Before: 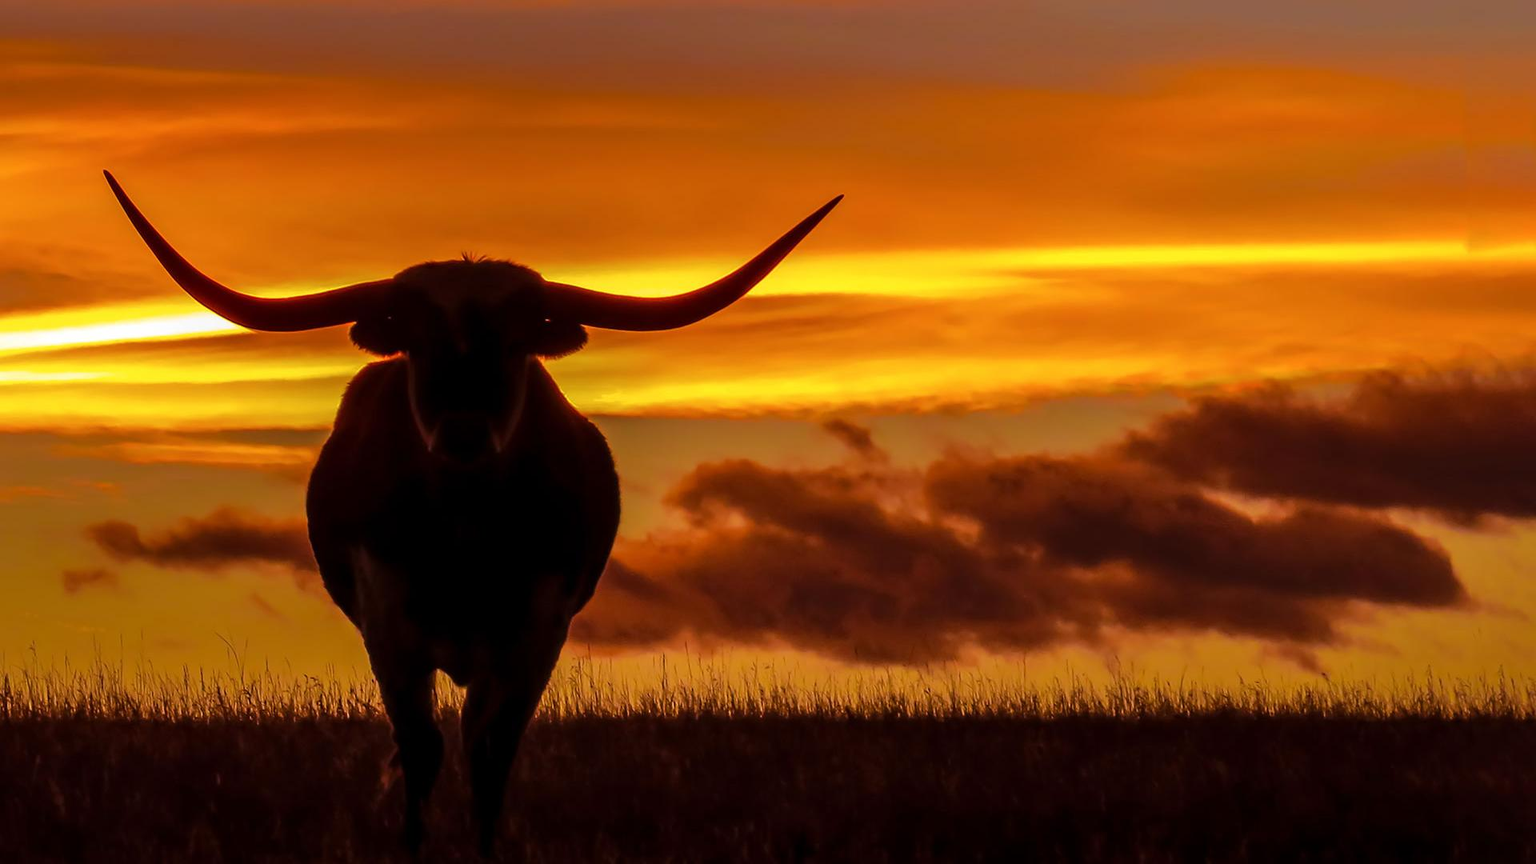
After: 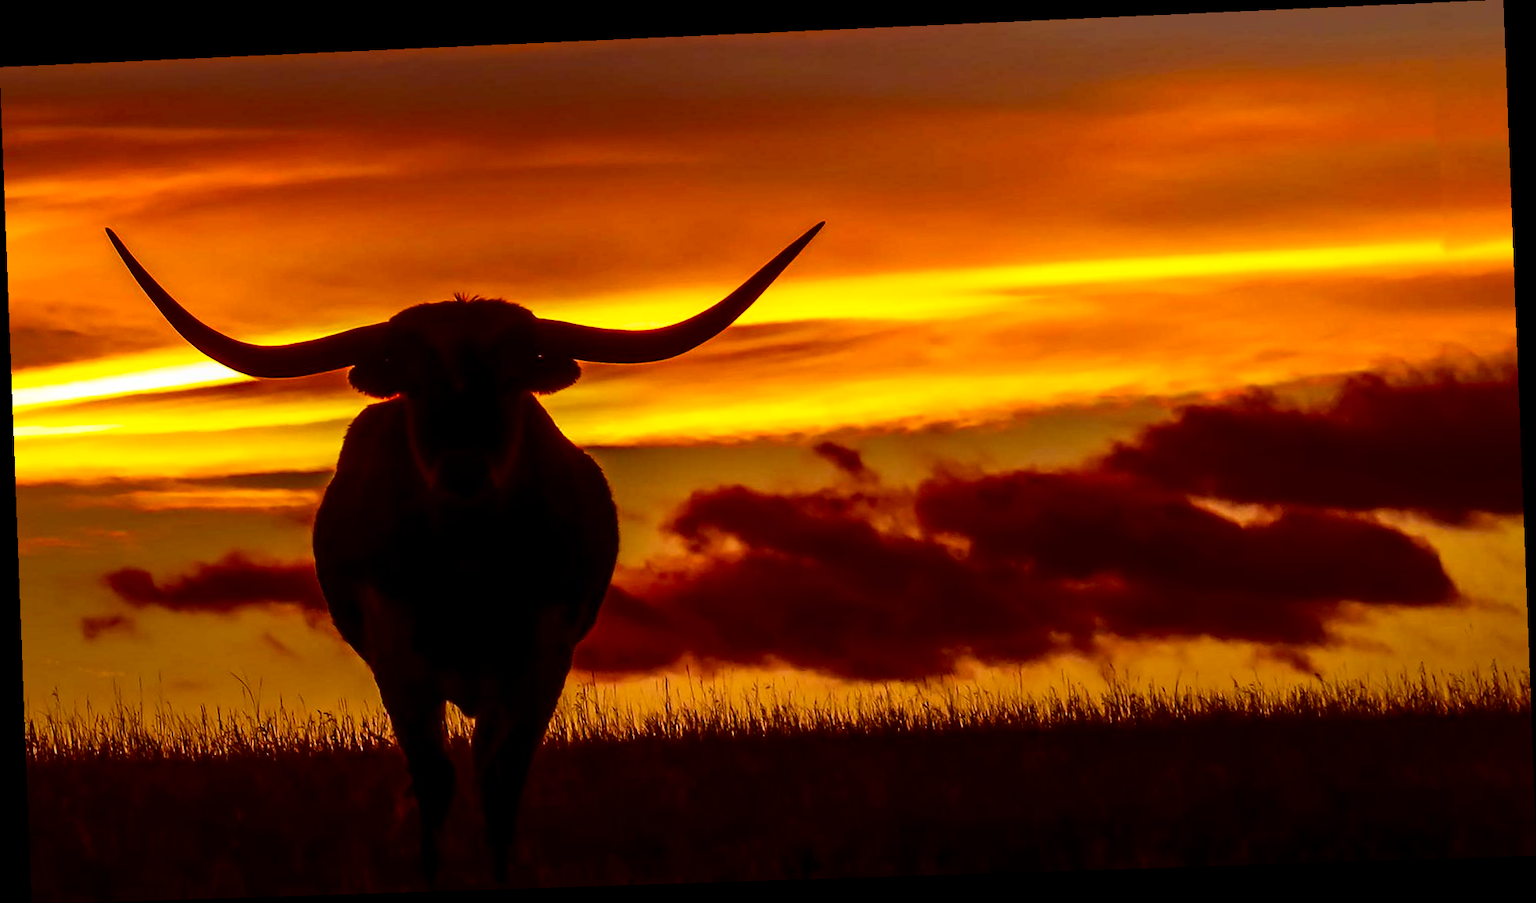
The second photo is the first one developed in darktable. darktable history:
rotate and perspective: rotation -2.22°, lens shift (horizontal) -0.022, automatic cropping off
contrast brightness saturation: contrast 0.32, brightness -0.08, saturation 0.17
